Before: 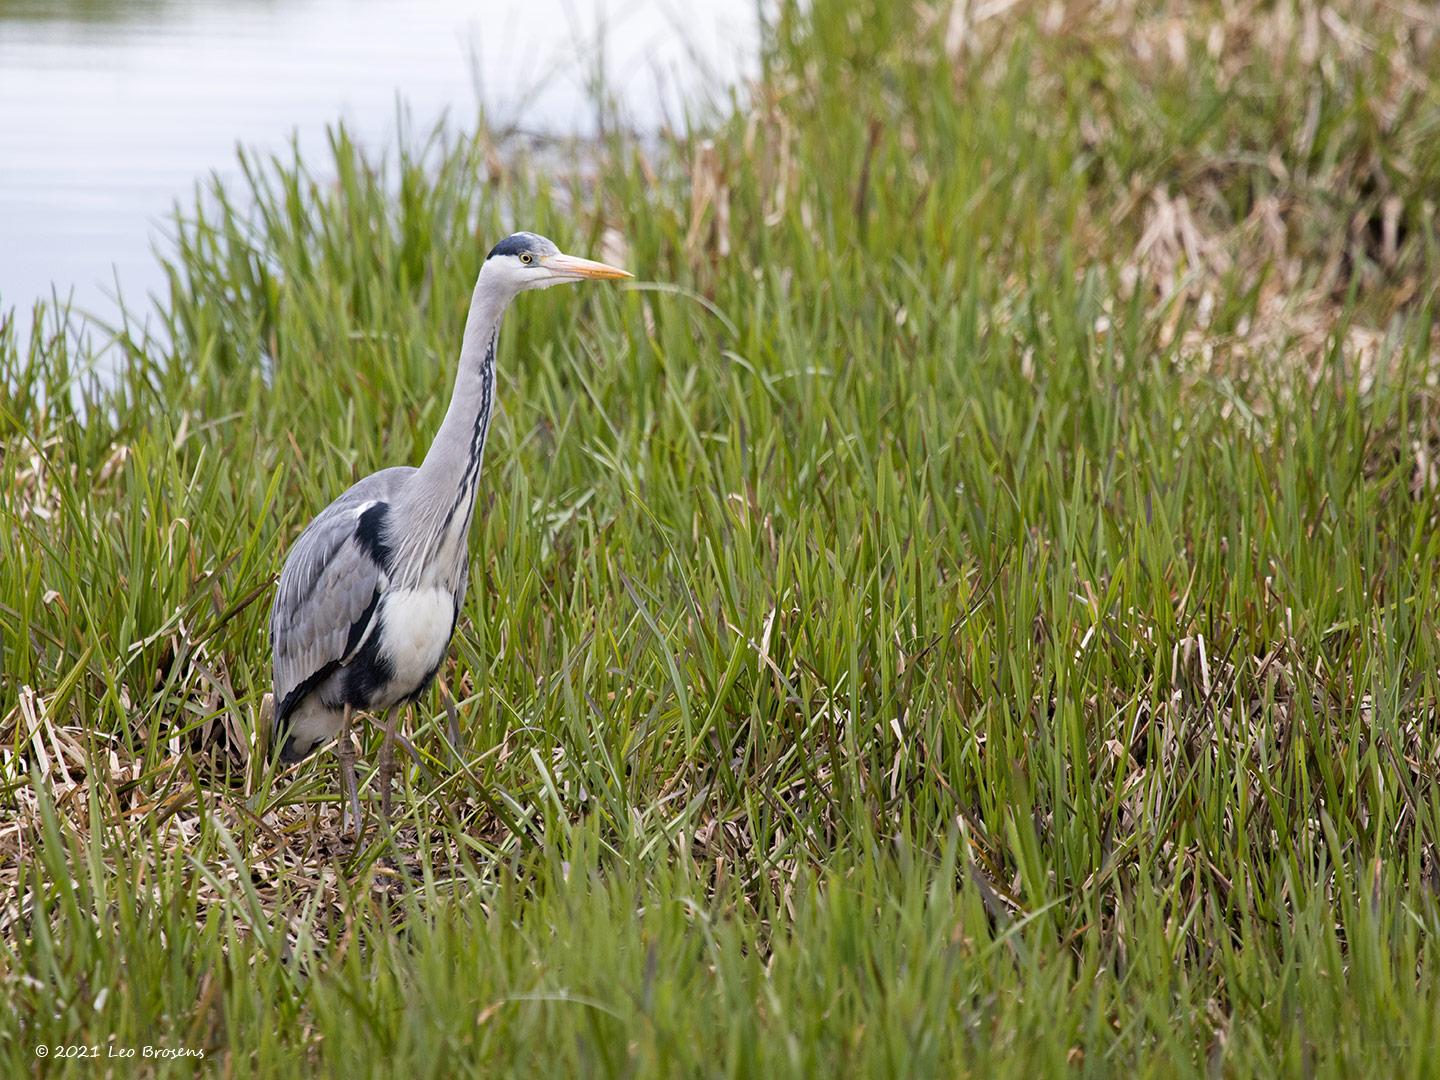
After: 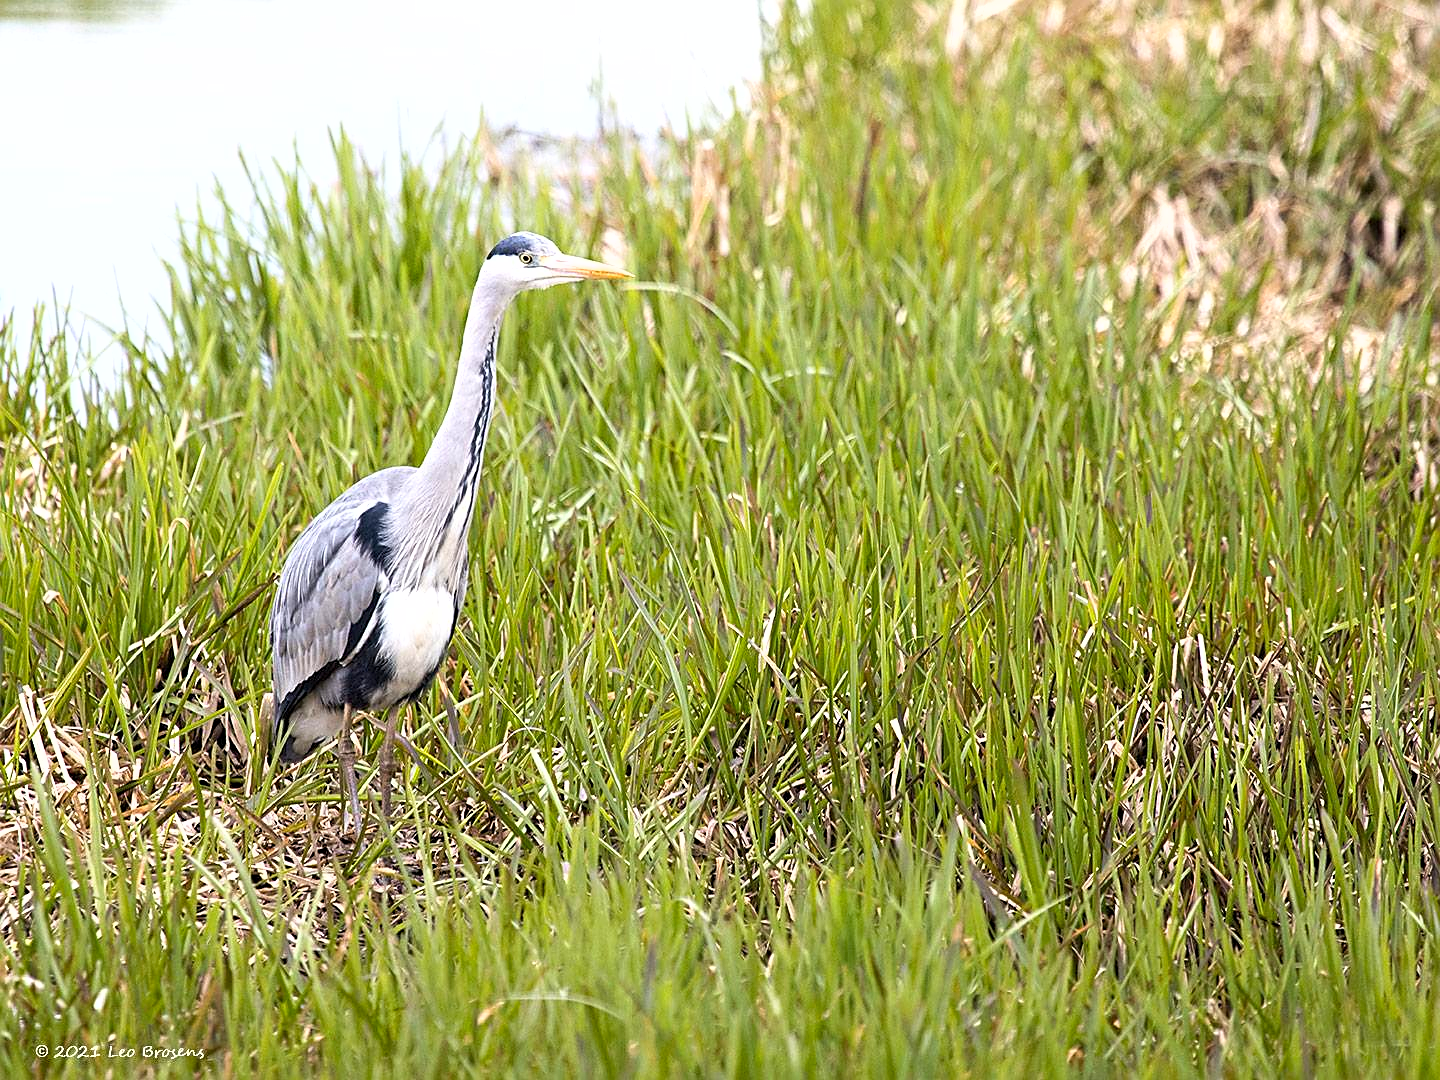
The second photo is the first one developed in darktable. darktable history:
shadows and highlights: shadows 0.418, highlights 40.26
sharpen: amount 0.562
exposure: exposure 0.771 EV, compensate highlight preservation false
color balance rgb: perceptual saturation grading › global saturation 0.787%, global vibrance 20%
